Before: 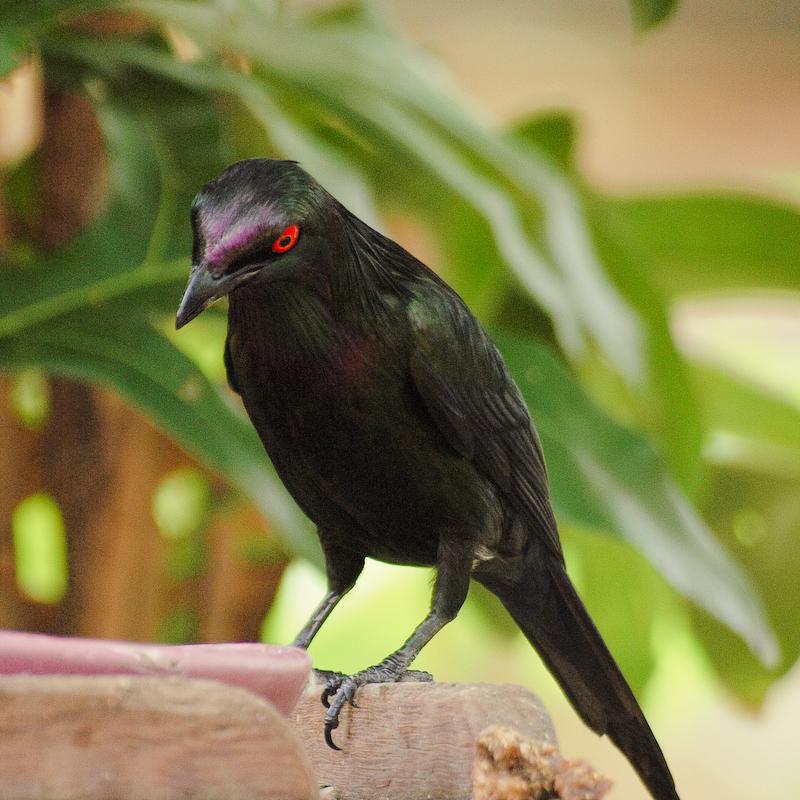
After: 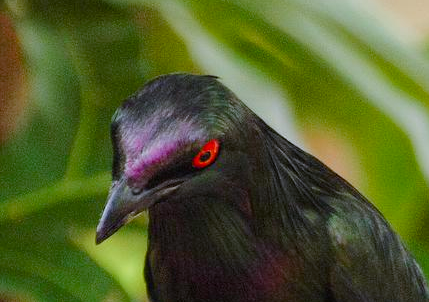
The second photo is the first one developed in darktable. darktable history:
crop: left 10.121%, top 10.631%, right 36.218%, bottom 51.526%
color balance rgb: perceptual saturation grading › global saturation 20%, perceptual saturation grading › highlights -25%, perceptual saturation grading › shadows 25%
white balance: red 0.967, blue 1.119, emerald 0.756
